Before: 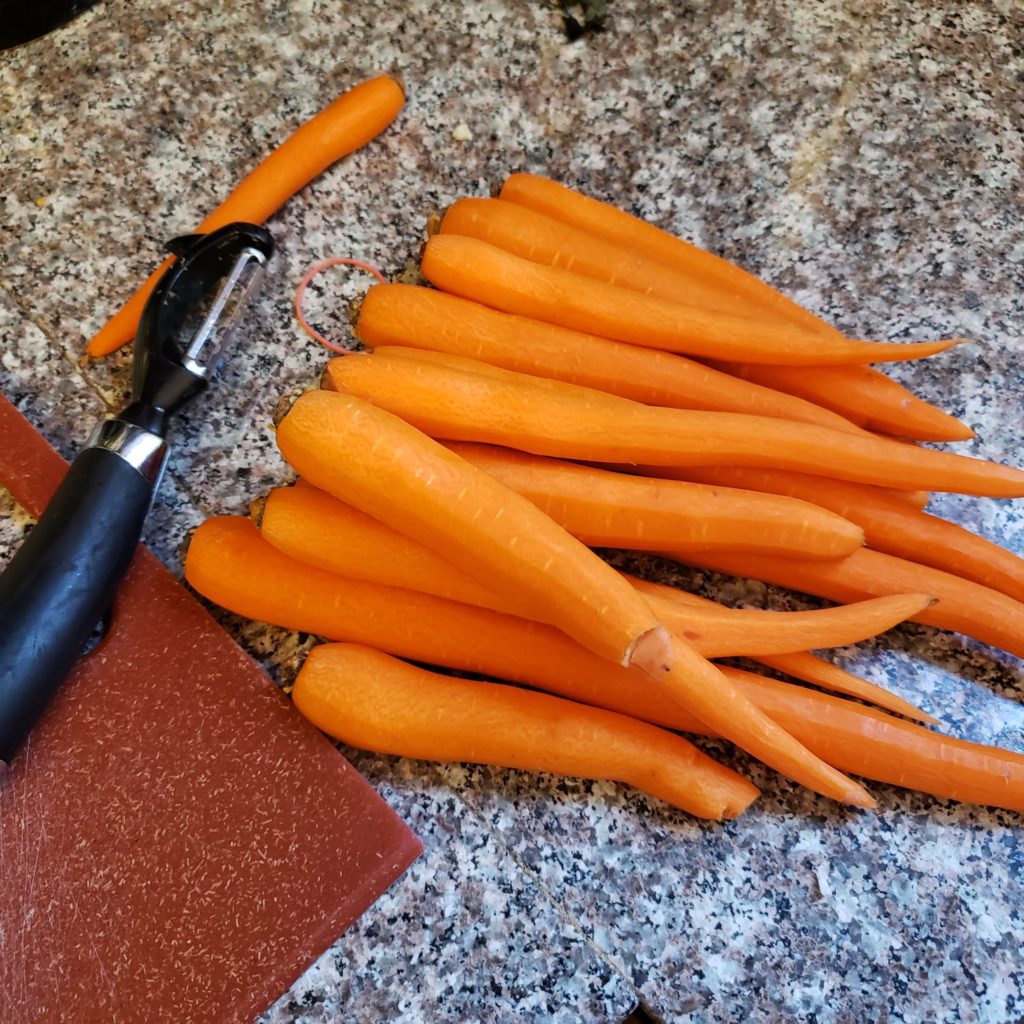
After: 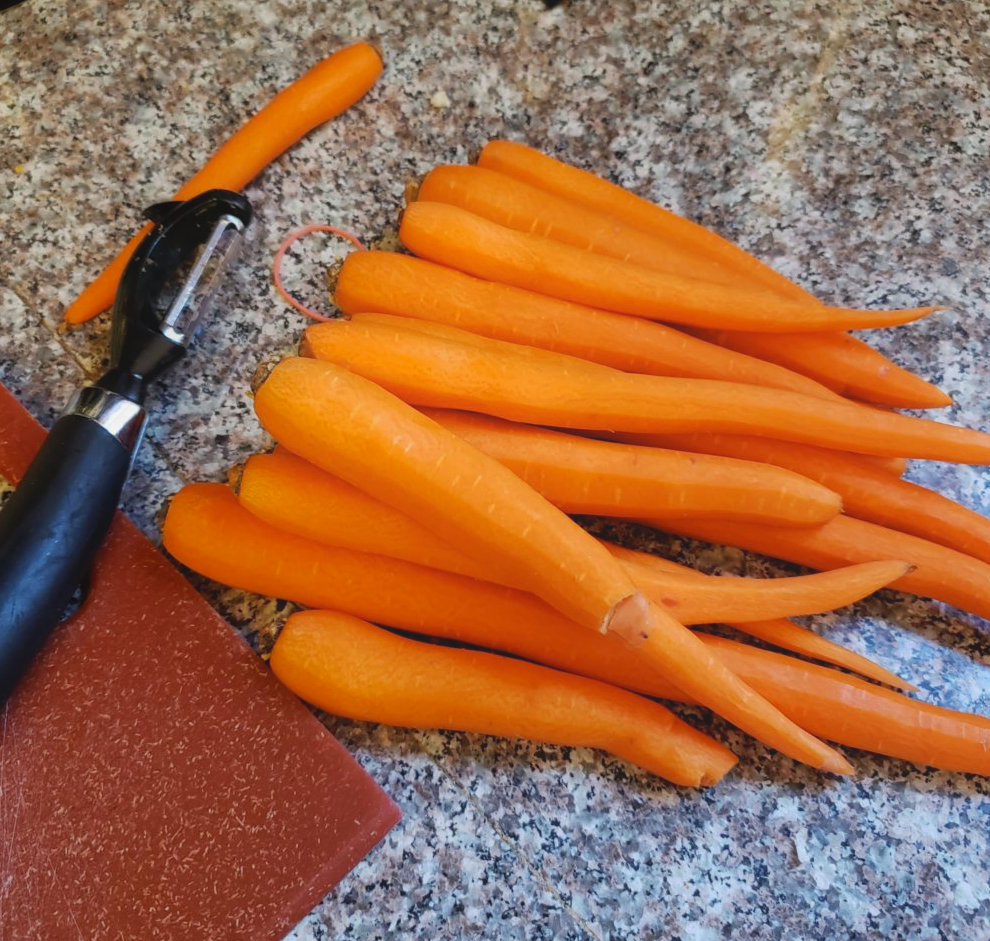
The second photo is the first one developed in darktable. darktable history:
contrast equalizer: y [[0.46, 0.454, 0.451, 0.451, 0.455, 0.46], [0.5 ×6], [0.5 ×6], [0 ×6], [0 ×6]]
crop: left 2.234%, top 3.262%, right 1.046%, bottom 4.827%
tone equalizer: on, module defaults
